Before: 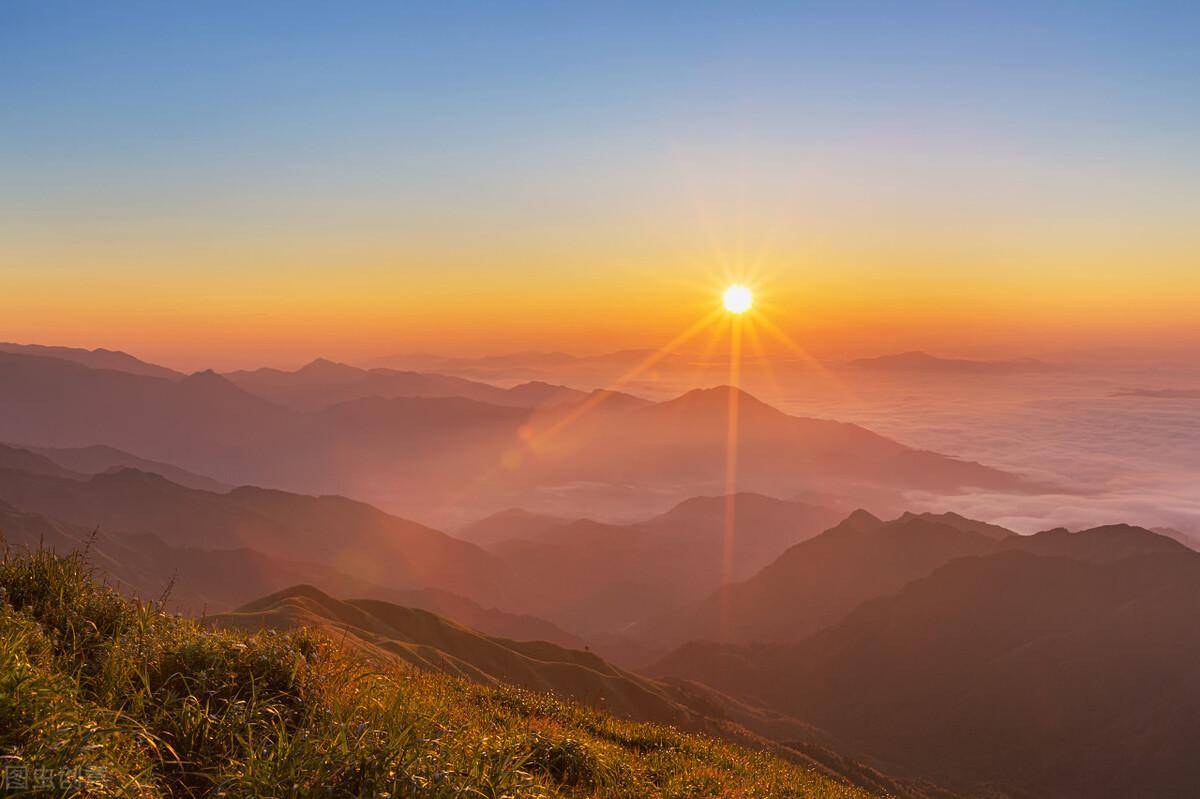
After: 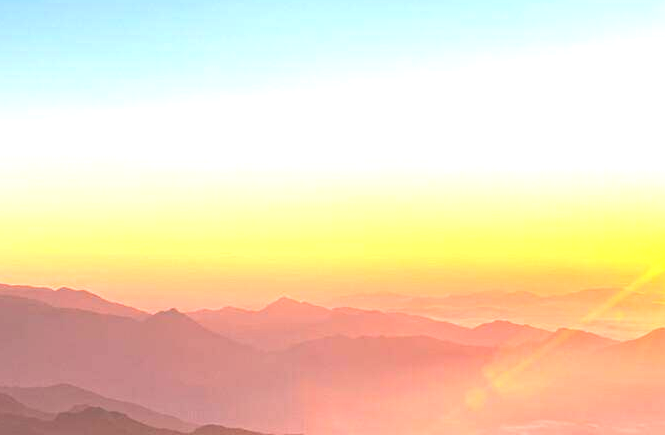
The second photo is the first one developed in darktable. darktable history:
exposure: exposure 1.489 EV, compensate highlight preservation false
crop and rotate: left 3.051%, top 7.688%, right 41.526%, bottom 37.823%
